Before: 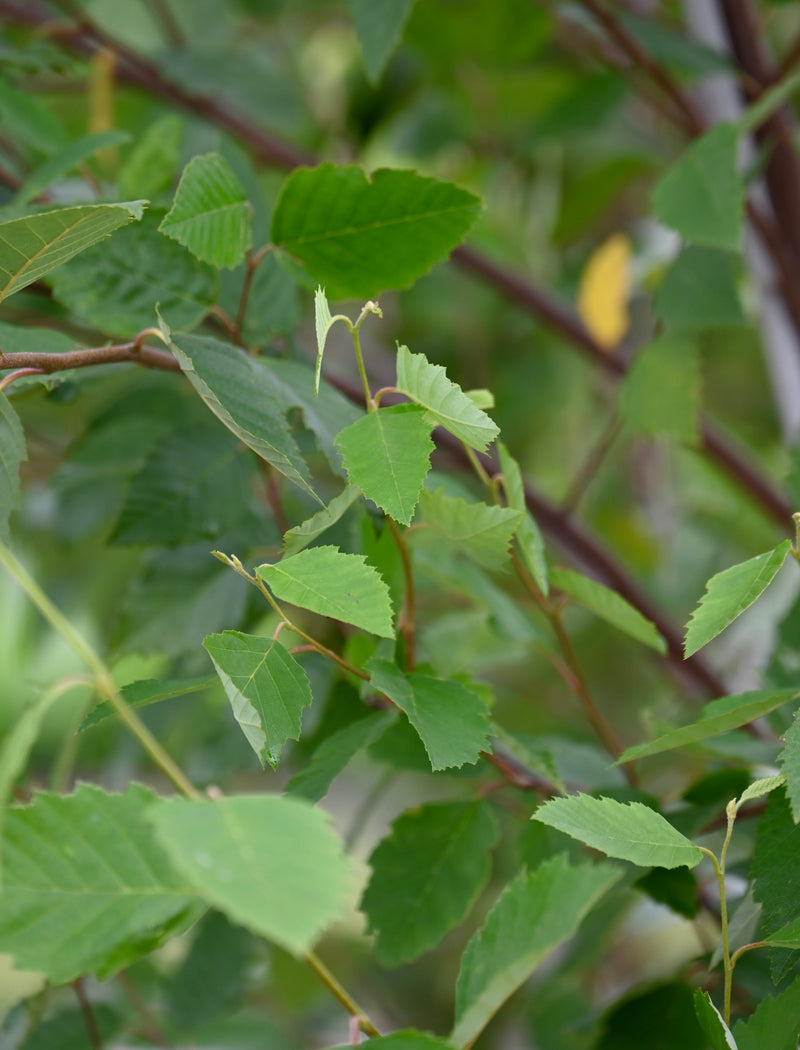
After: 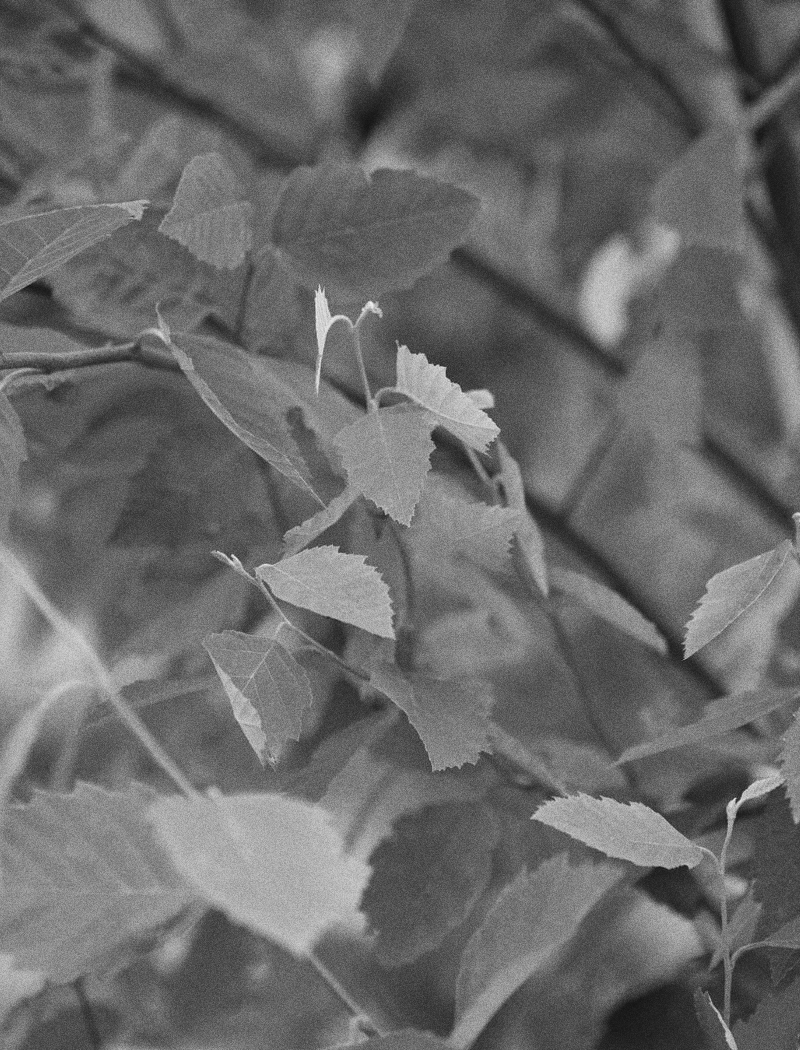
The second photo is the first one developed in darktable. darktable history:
white balance: red 1.009, blue 1.027
monochrome: a 32, b 64, size 2.3
grain: coarseness 0.09 ISO, strength 40%
